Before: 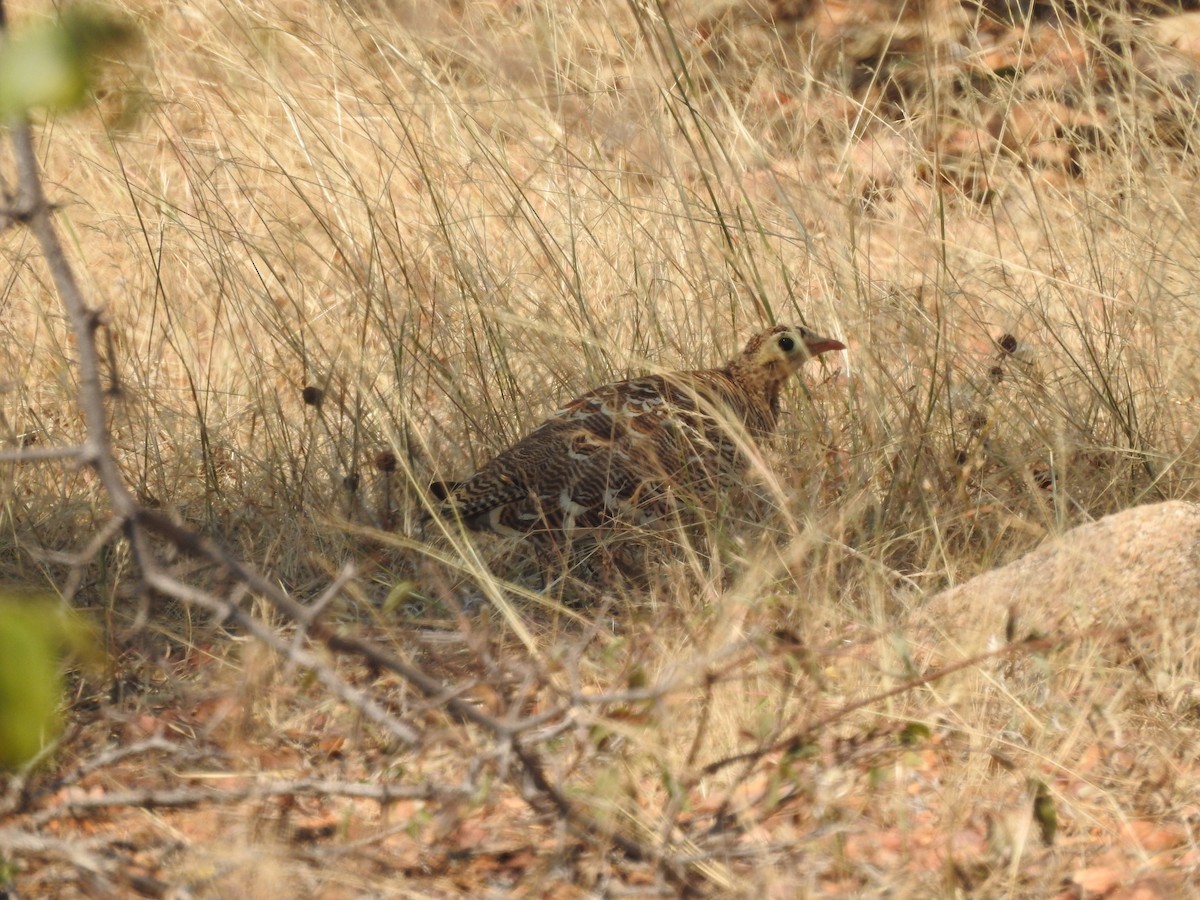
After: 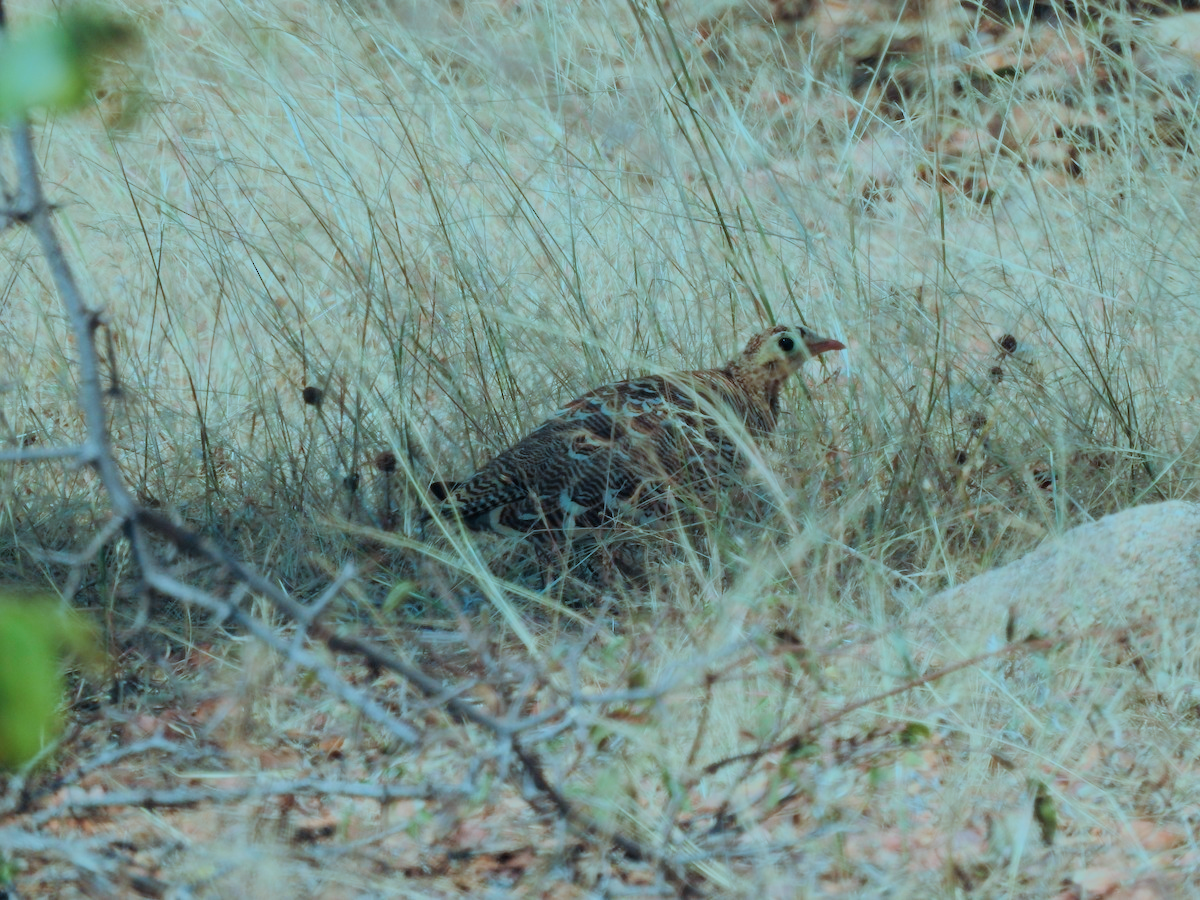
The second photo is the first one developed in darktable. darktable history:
tone equalizer: edges refinement/feathering 500, mask exposure compensation -1.57 EV, preserve details no
color calibration: output R [0.972, 0.068, -0.094, 0], output G [-0.178, 1.216, -0.086, 0], output B [0.095, -0.136, 0.98, 0], gray › normalize channels true, illuminant custom, x 0.434, y 0.394, temperature 3083.57 K, gamut compression 0.022
filmic rgb: black relative exposure -7.65 EV, white relative exposure 4.56 EV, hardness 3.61, contrast 0.988
